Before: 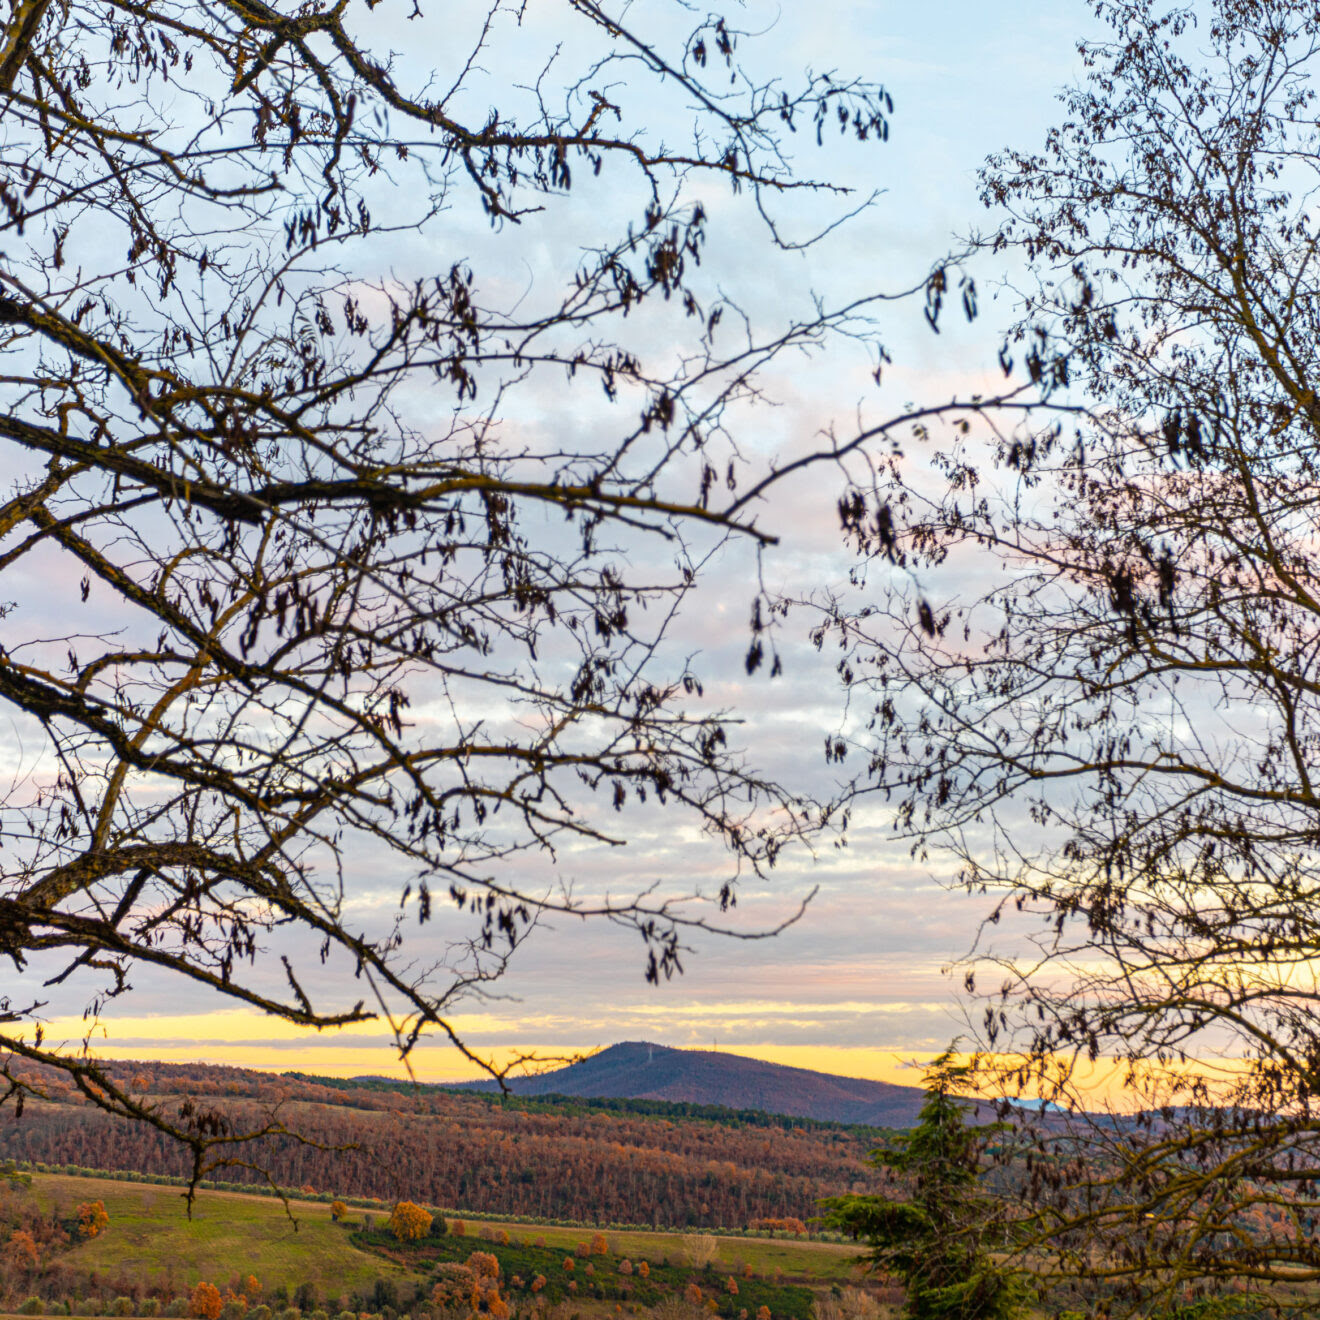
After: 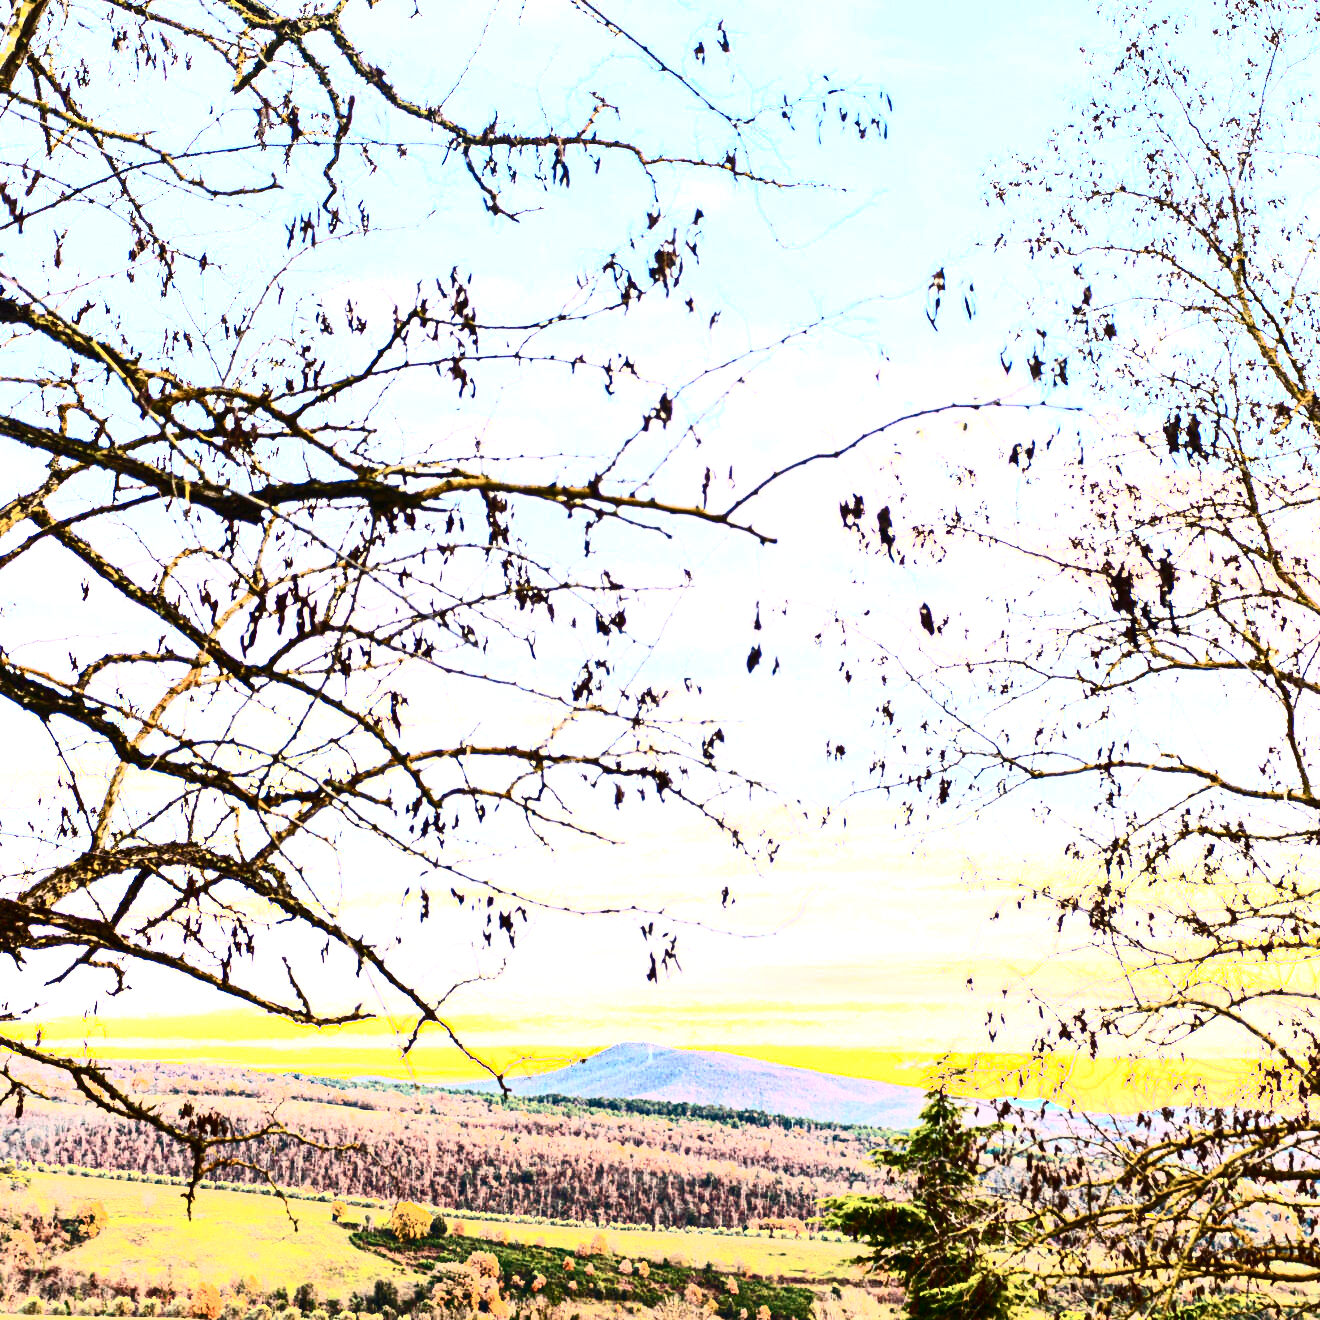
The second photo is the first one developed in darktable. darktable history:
contrast brightness saturation: contrast 0.93, brightness 0.2
exposure: black level correction 0, exposure 1.9 EV, compensate highlight preservation false
